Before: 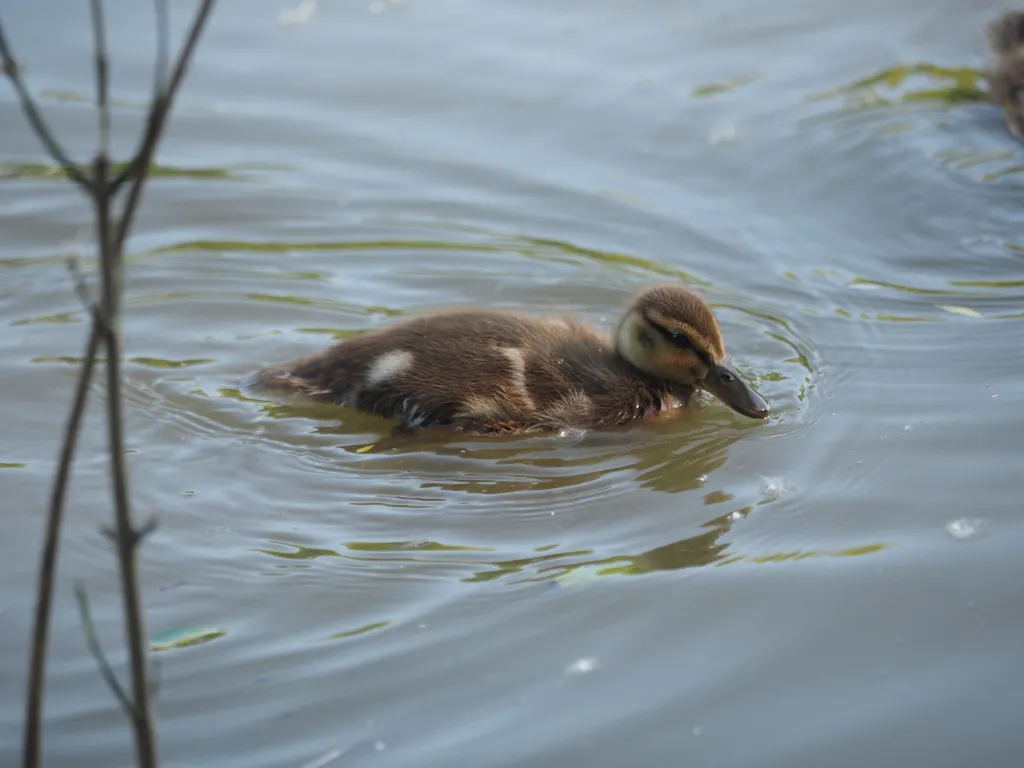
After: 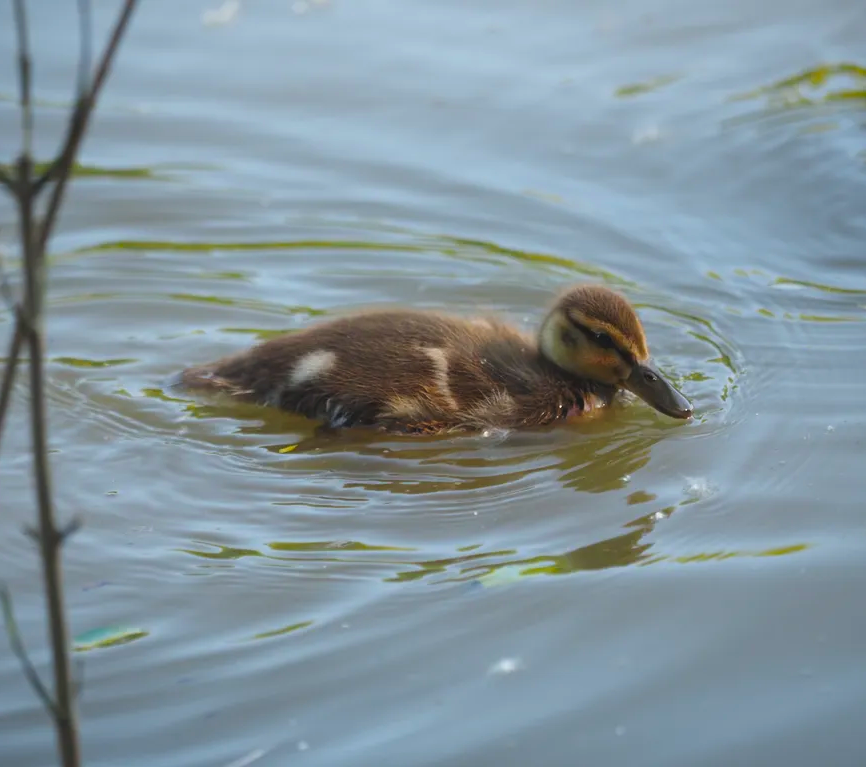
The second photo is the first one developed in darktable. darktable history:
contrast equalizer: y [[0.5 ×6], [0.5 ×6], [0.5, 0.5, 0.501, 0.545, 0.707, 0.863], [0 ×6], [0 ×6]]
crop: left 7.543%, right 7.848%
color balance rgb: global offset › luminance 0.467%, perceptual saturation grading › global saturation 29.703%, global vibrance 20%
